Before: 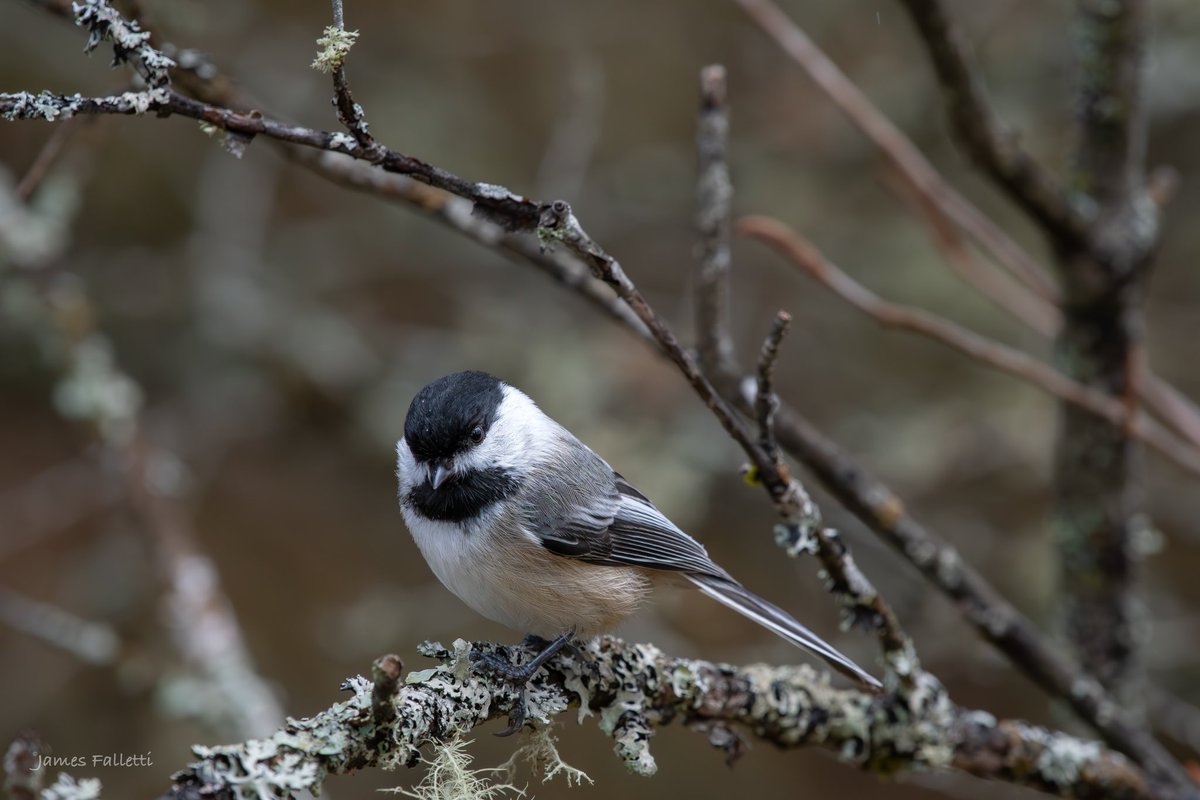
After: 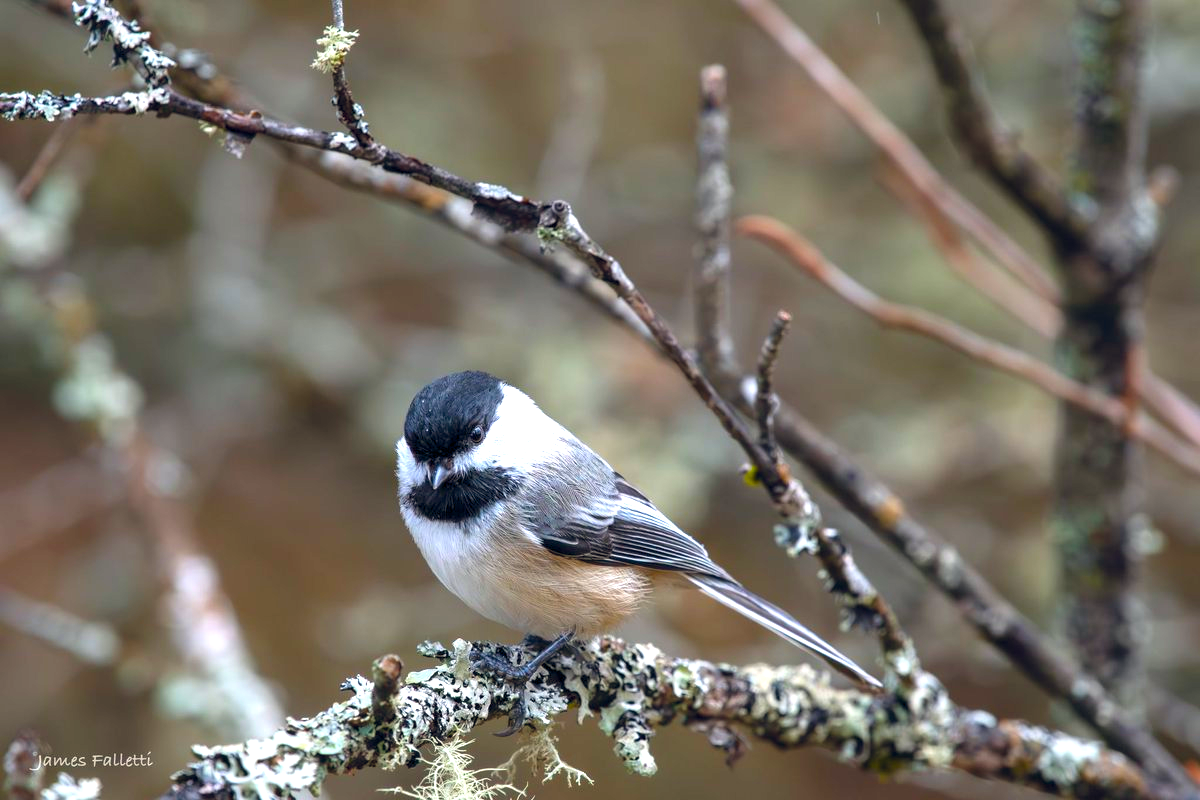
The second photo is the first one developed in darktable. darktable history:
exposure: exposure 1.205 EV, compensate highlight preservation false
color balance rgb: global offset › chroma 0.095%, global offset › hue 252.94°, perceptual saturation grading › global saturation 31.038%, global vibrance 20%
